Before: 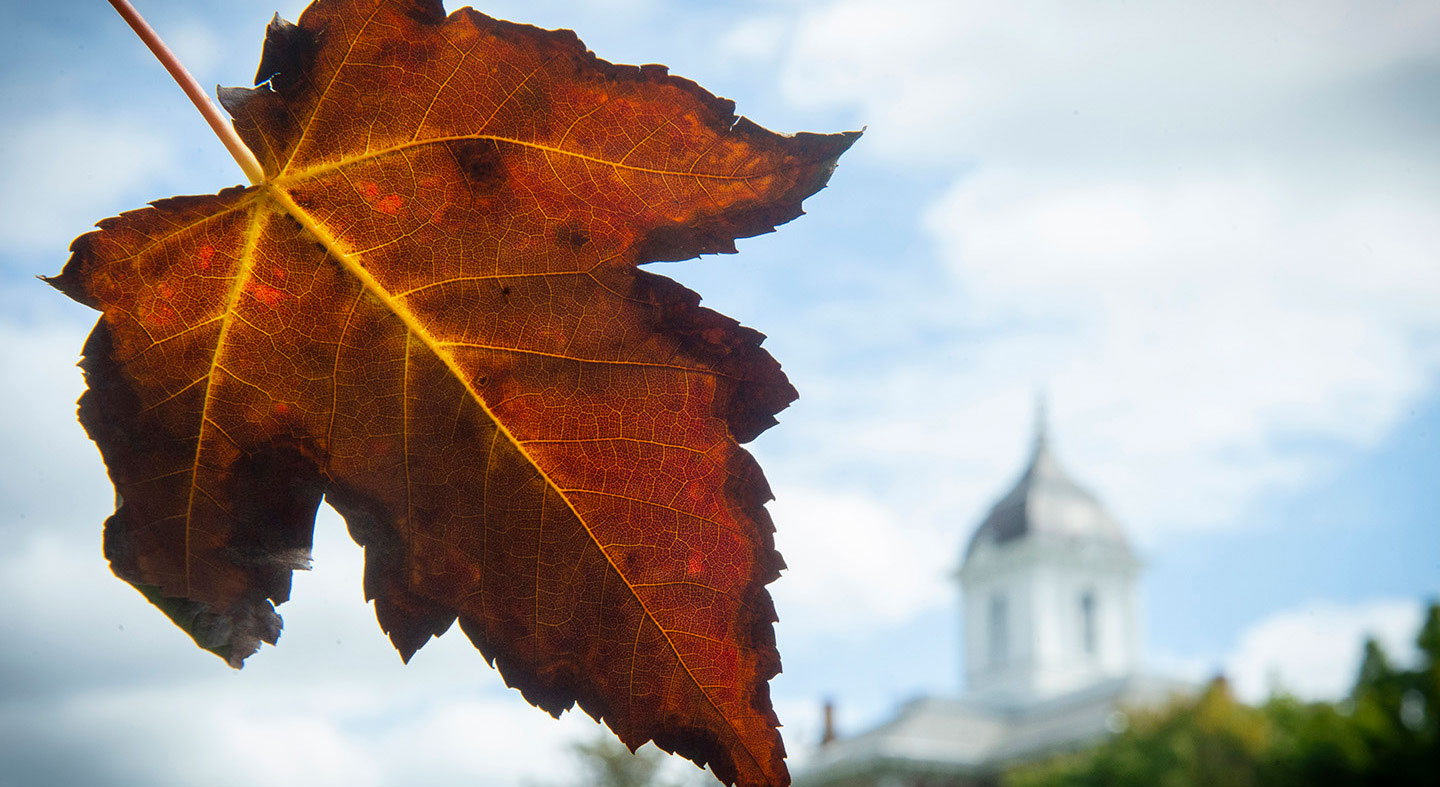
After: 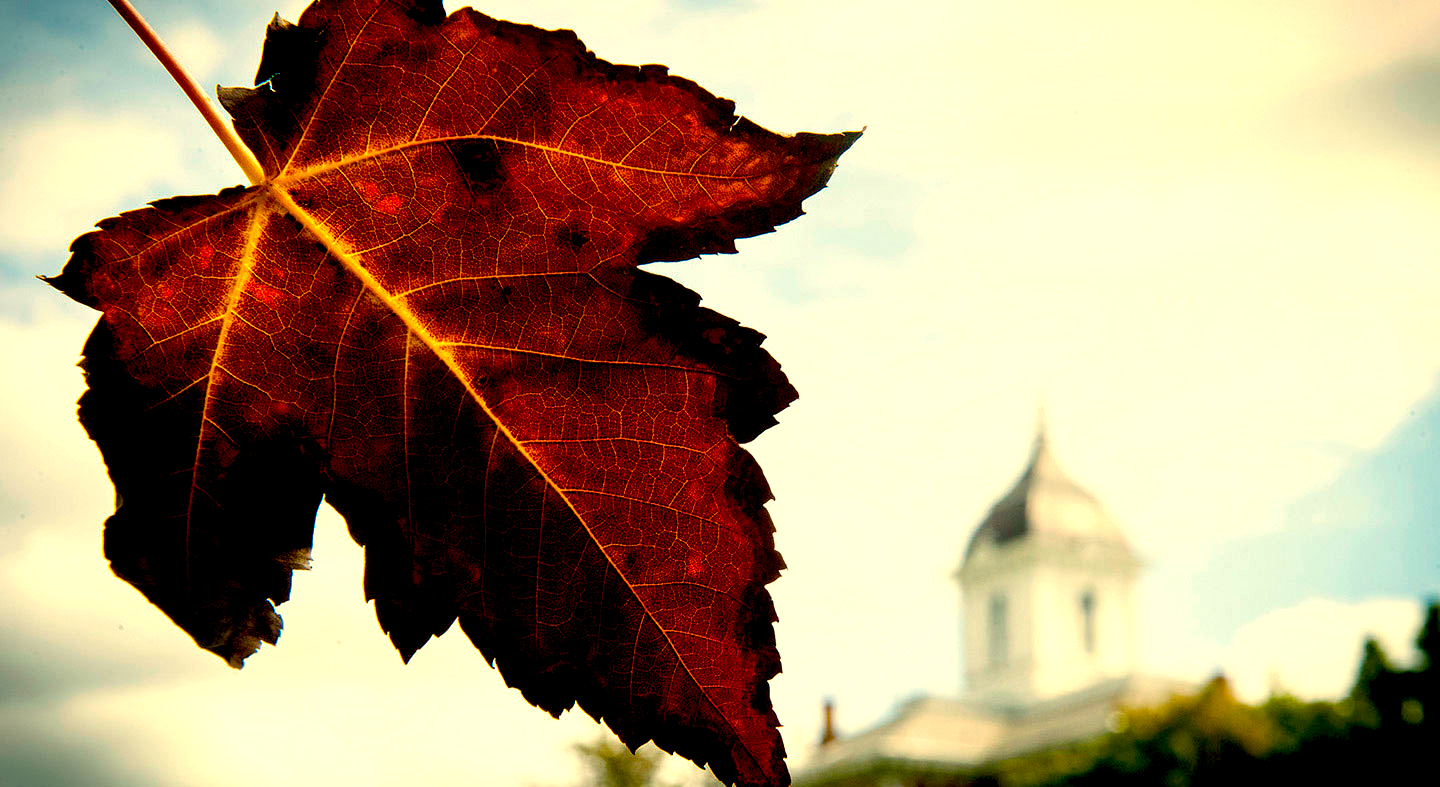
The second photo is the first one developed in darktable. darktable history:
white balance: red 1.138, green 0.996, blue 0.812
exposure: black level correction 0.056, compensate highlight preservation false
color balance rgb: linear chroma grading › global chroma 16.62%, perceptual saturation grading › highlights -8.63%, perceptual saturation grading › mid-tones 18.66%, perceptual saturation grading › shadows 28.49%, perceptual brilliance grading › highlights 14.22%, perceptual brilliance grading › shadows -18.96%, global vibrance 27.71%
